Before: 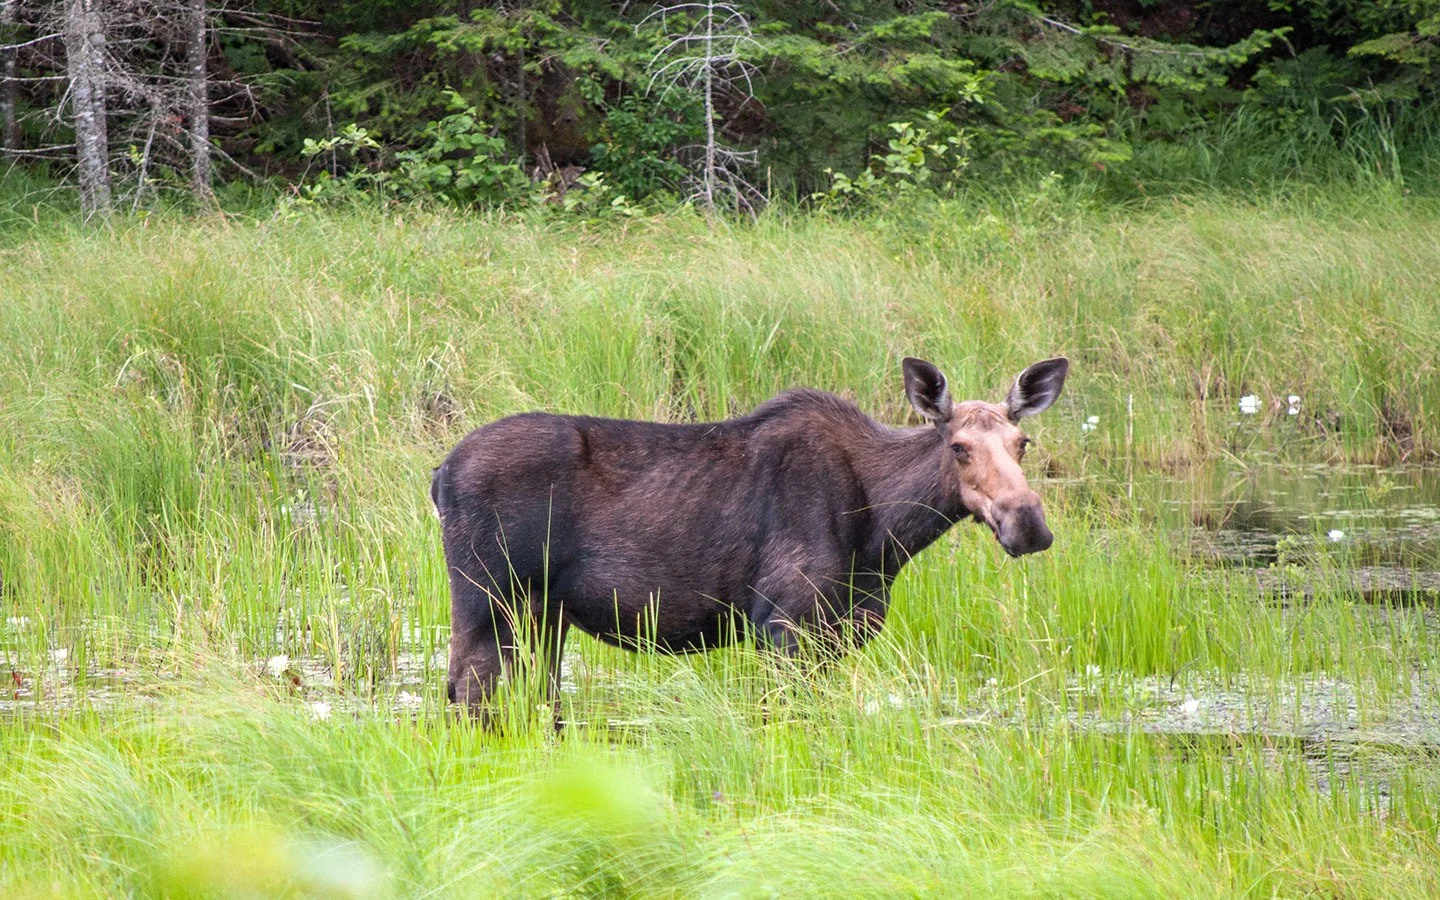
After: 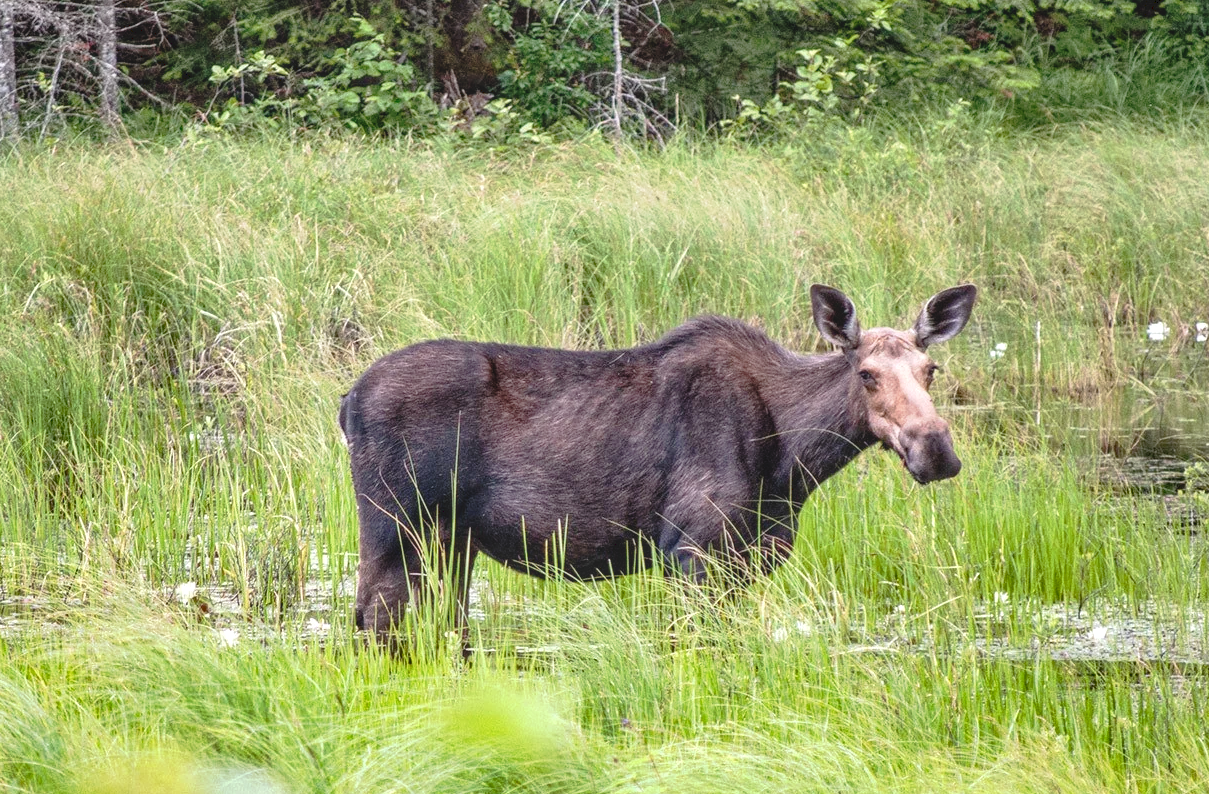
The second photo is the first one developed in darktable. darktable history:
tone curve: curves: ch0 [(0, 0) (0.003, 0.128) (0.011, 0.133) (0.025, 0.133) (0.044, 0.141) (0.069, 0.152) (0.1, 0.169) (0.136, 0.201) (0.177, 0.239) (0.224, 0.294) (0.277, 0.358) (0.335, 0.428) (0.399, 0.488) (0.468, 0.55) (0.543, 0.611) (0.623, 0.678) (0.709, 0.755) (0.801, 0.843) (0.898, 0.91) (1, 1)], preserve colors none
crop: left 6.446%, top 8.188%, right 9.538%, bottom 3.548%
shadows and highlights: soften with gaussian
local contrast: detail 130%
bloom: size 3%, threshold 100%, strength 0%
